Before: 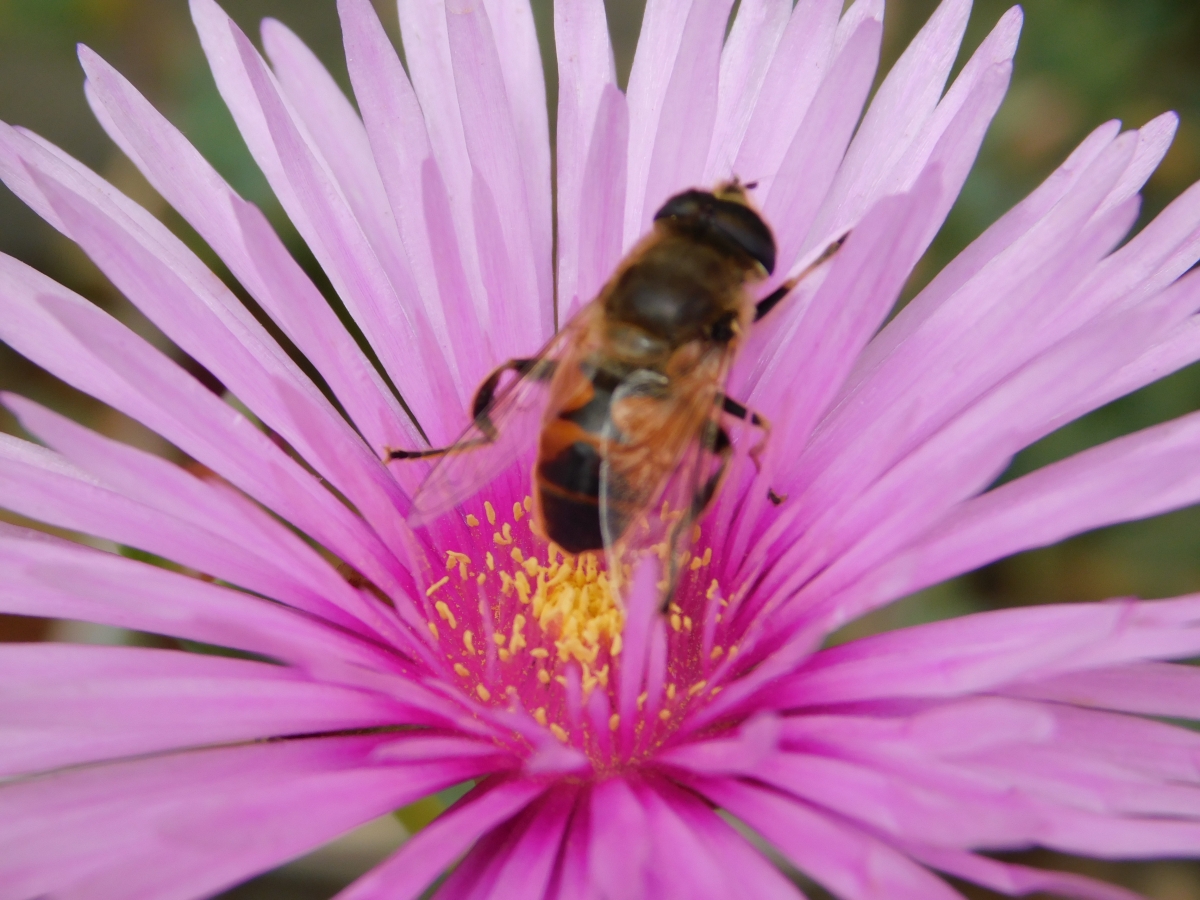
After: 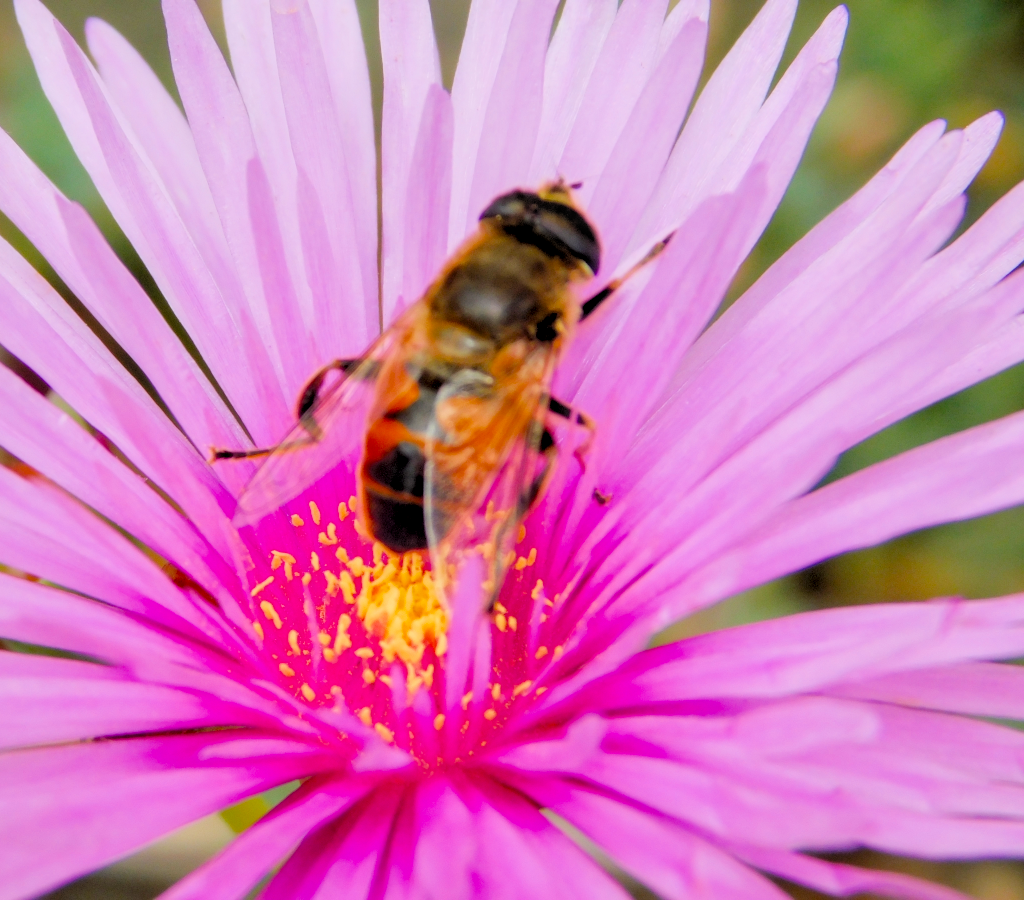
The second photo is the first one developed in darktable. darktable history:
exposure: black level correction 0, exposure 0.9 EV, compensate exposure bias true, compensate highlight preservation false
crop and rotate: left 14.584%
filmic rgb: black relative exposure -7.6 EV, white relative exposure 4.64 EV, threshold 3 EV, target black luminance 0%, hardness 3.55, latitude 50.51%, contrast 1.033, highlights saturation mix 10%, shadows ↔ highlights balance -0.198%, color science v4 (2020), enable highlight reconstruction true
rgb levels: preserve colors sum RGB, levels [[0.038, 0.433, 0.934], [0, 0.5, 1], [0, 0.5, 1]]
local contrast: on, module defaults
